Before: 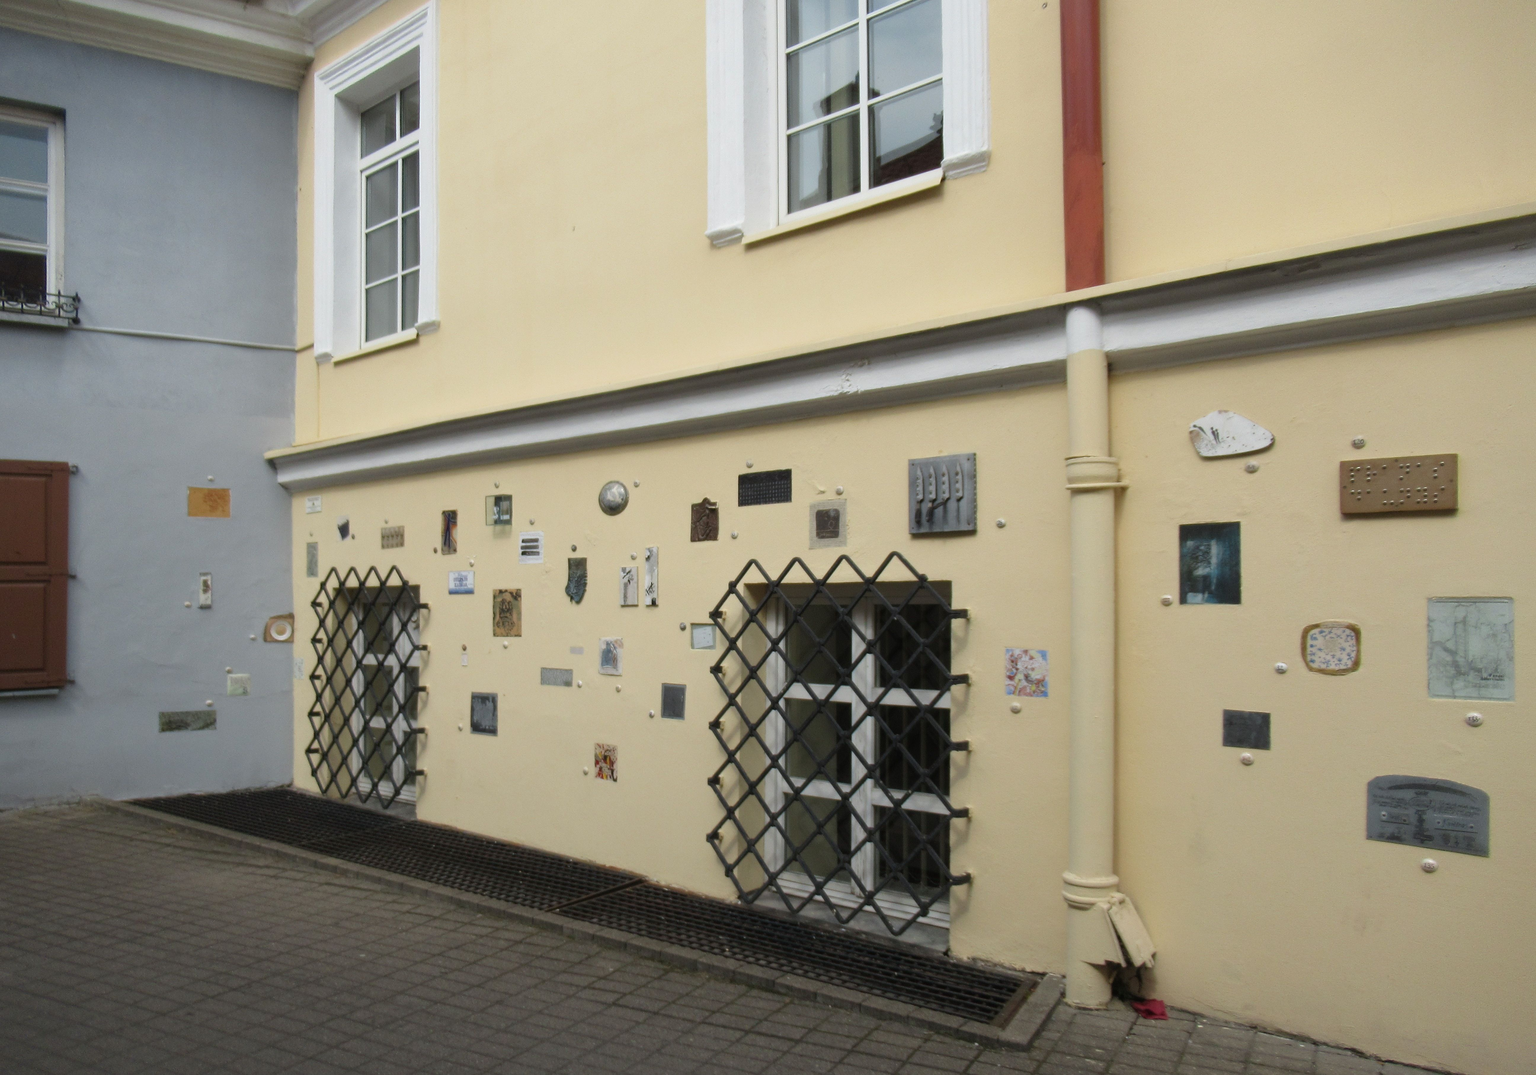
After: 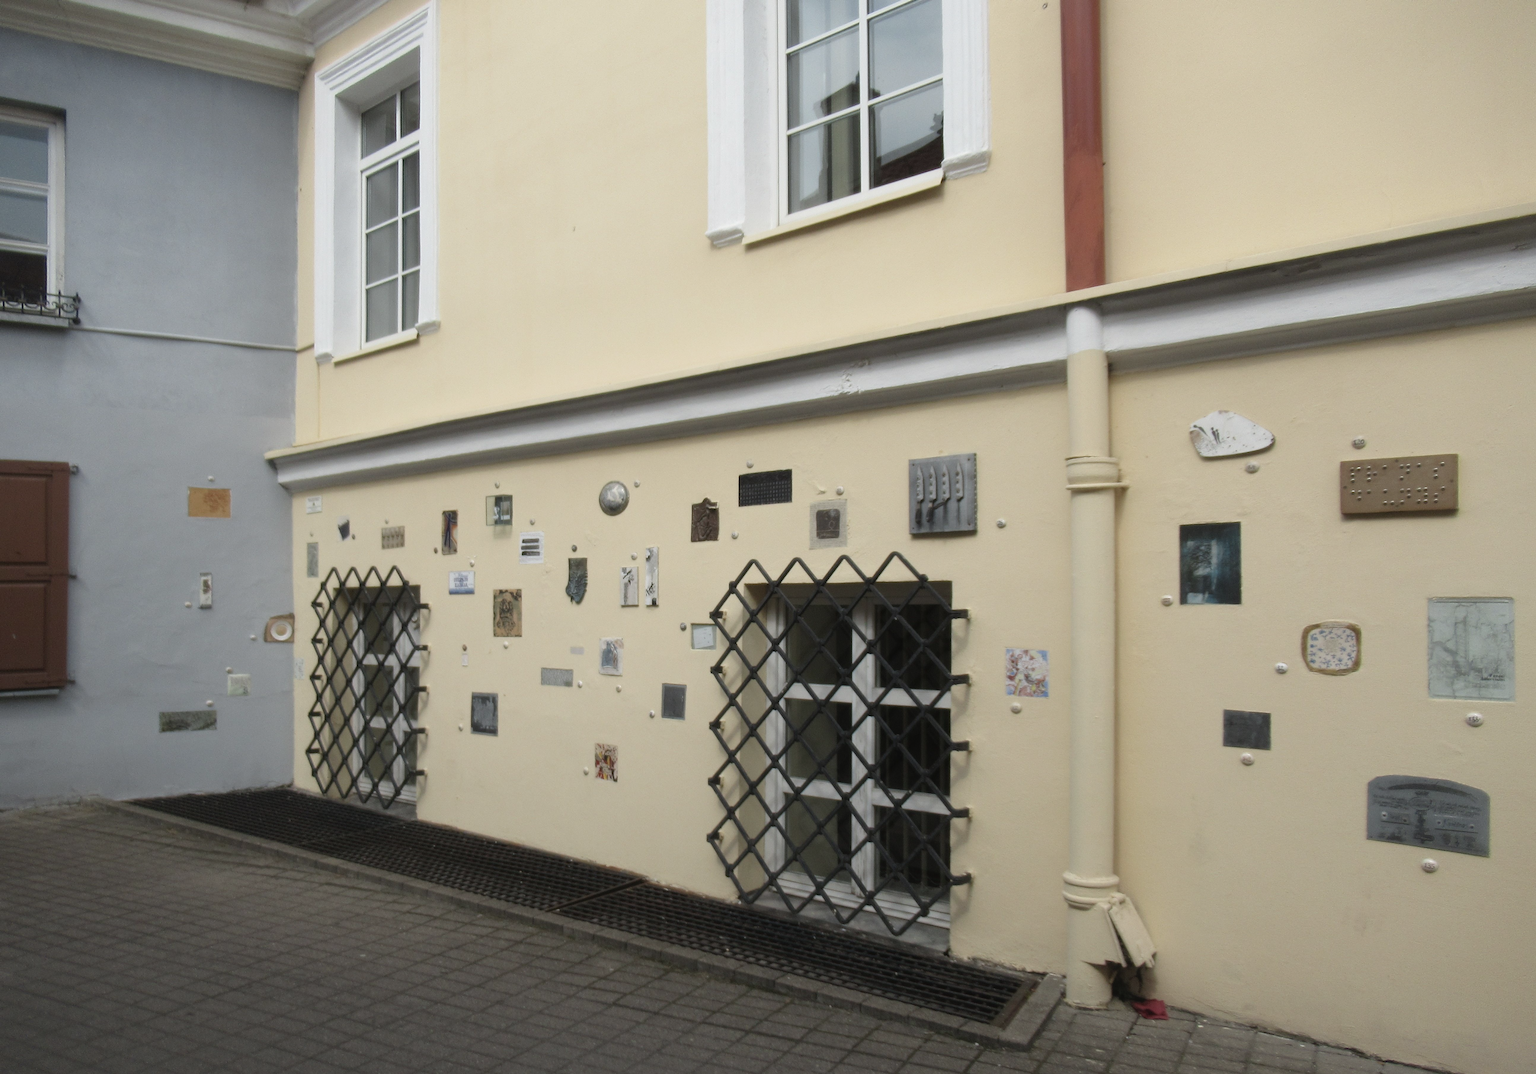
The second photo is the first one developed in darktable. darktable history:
shadows and highlights: shadows 12, white point adjustment 1.2, highlights -0.36, soften with gaussian
contrast equalizer: octaves 7, y [[0.6 ×6], [0.55 ×6], [0 ×6], [0 ×6], [0 ×6]], mix -0.2
contrast brightness saturation: contrast 0.06, brightness -0.01, saturation -0.23
